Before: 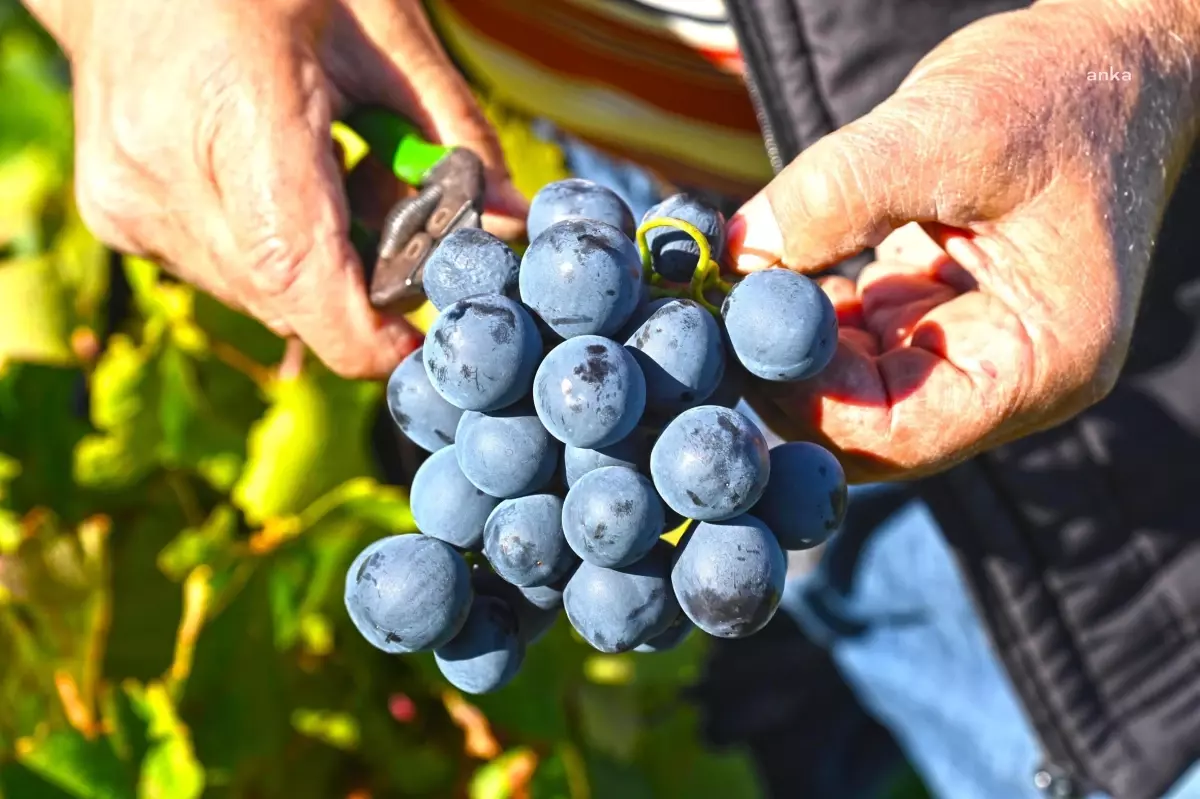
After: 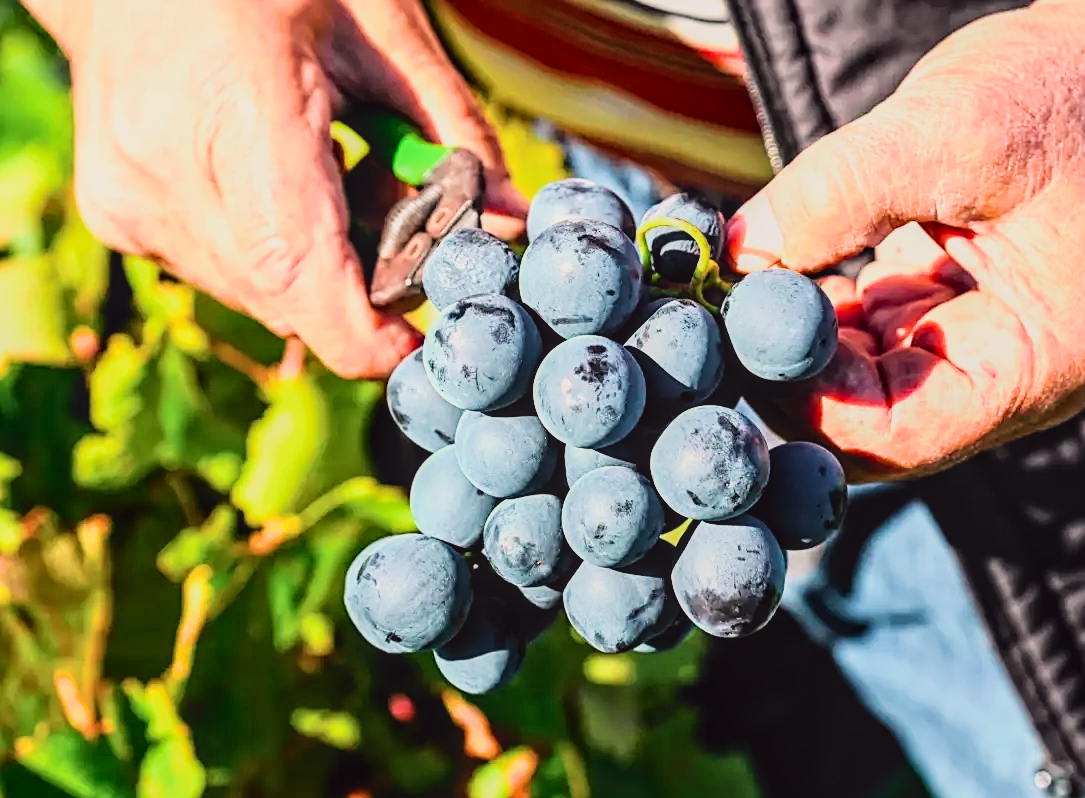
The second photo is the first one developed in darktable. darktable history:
white balance: red 1.029, blue 0.92
local contrast: on, module defaults
tone equalizer: on, module defaults
sharpen: on, module defaults
tone curve: curves: ch0 [(0, 0.025) (0.15, 0.143) (0.452, 0.486) (0.751, 0.788) (1, 0.961)]; ch1 [(0, 0) (0.43, 0.408) (0.476, 0.469) (0.497, 0.507) (0.546, 0.571) (0.566, 0.607) (0.62, 0.657) (1, 1)]; ch2 [(0, 0) (0.386, 0.397) (0.505, 0.498) (0.547, 0.546) (0.579, 0.58) (1, 1)], color space Lab, independent channels, preserve colors none
crop: right 9.509%, bottom 0.031%
exposure: exposure 0.375 EV, compensate highlight preservation false
filmic rgb: black relative exposure -5 EV, hardness 2.88, contrast 1.3, highlights saturation mix -30%
